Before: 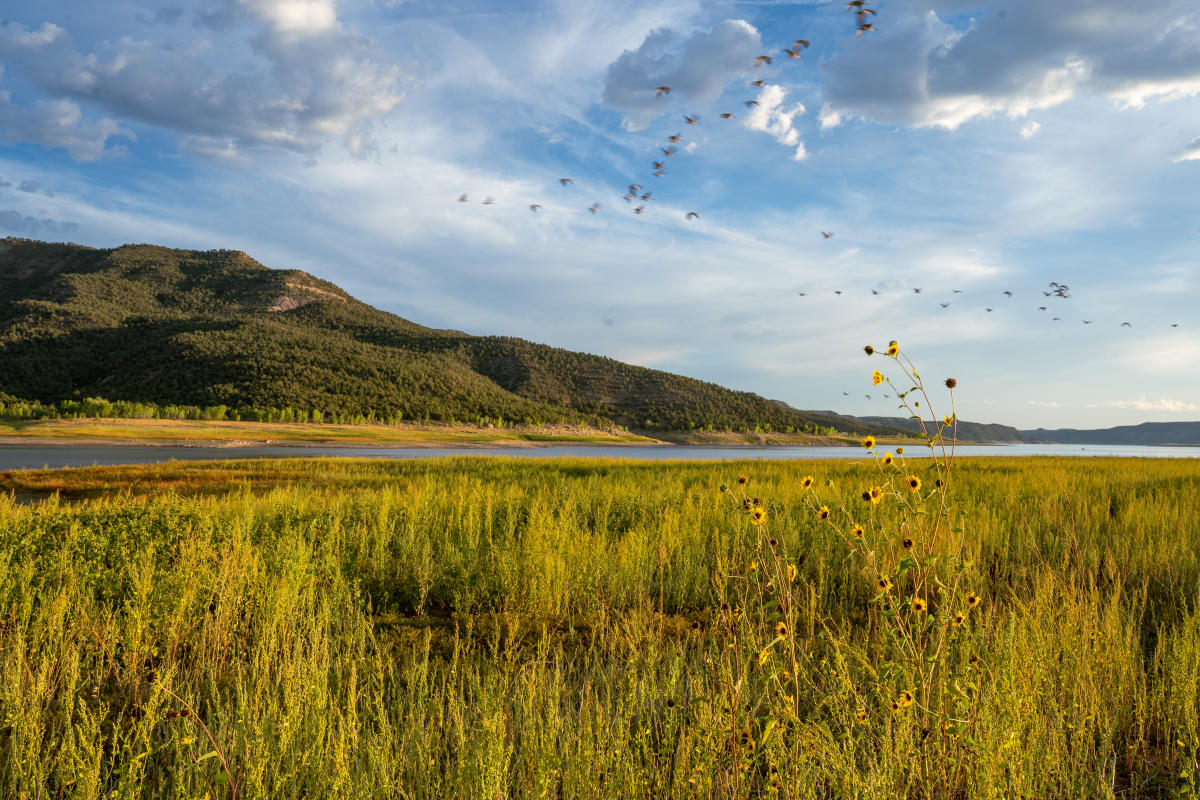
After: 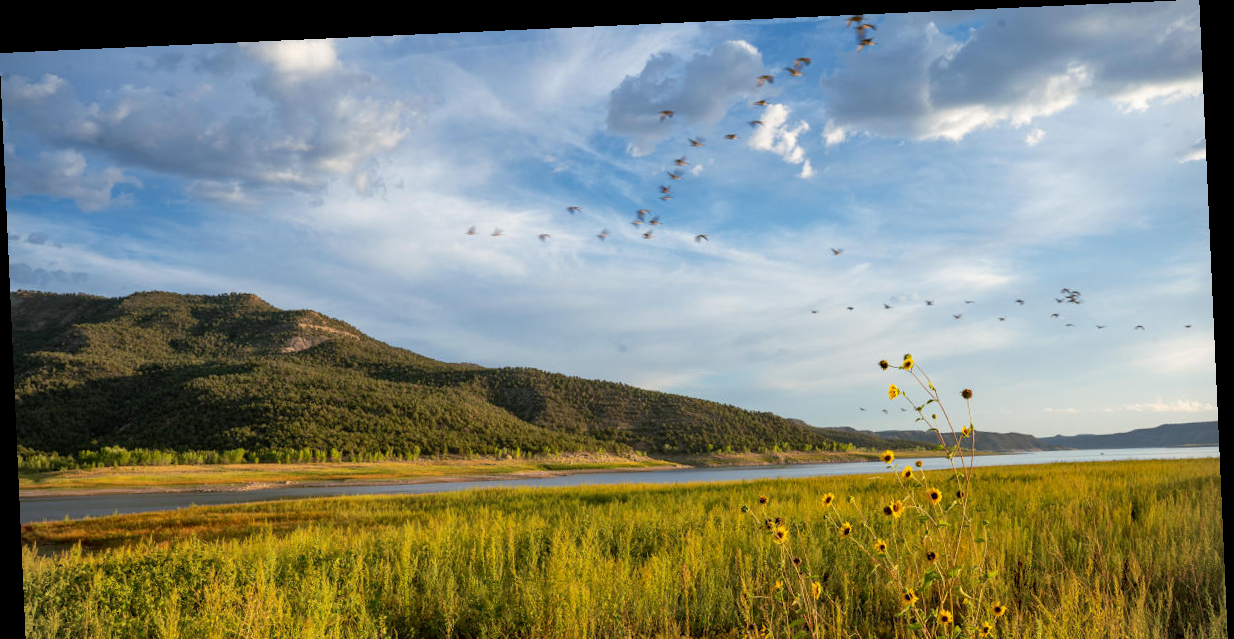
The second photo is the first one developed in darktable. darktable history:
crop: bottom 24.988%
vignetting: fall-off start 92.6%, brightness -0.52, saturation -0.51, center (-0.012, 0)
rotate and perspective: rotation -2.56°, automatic cropping off
